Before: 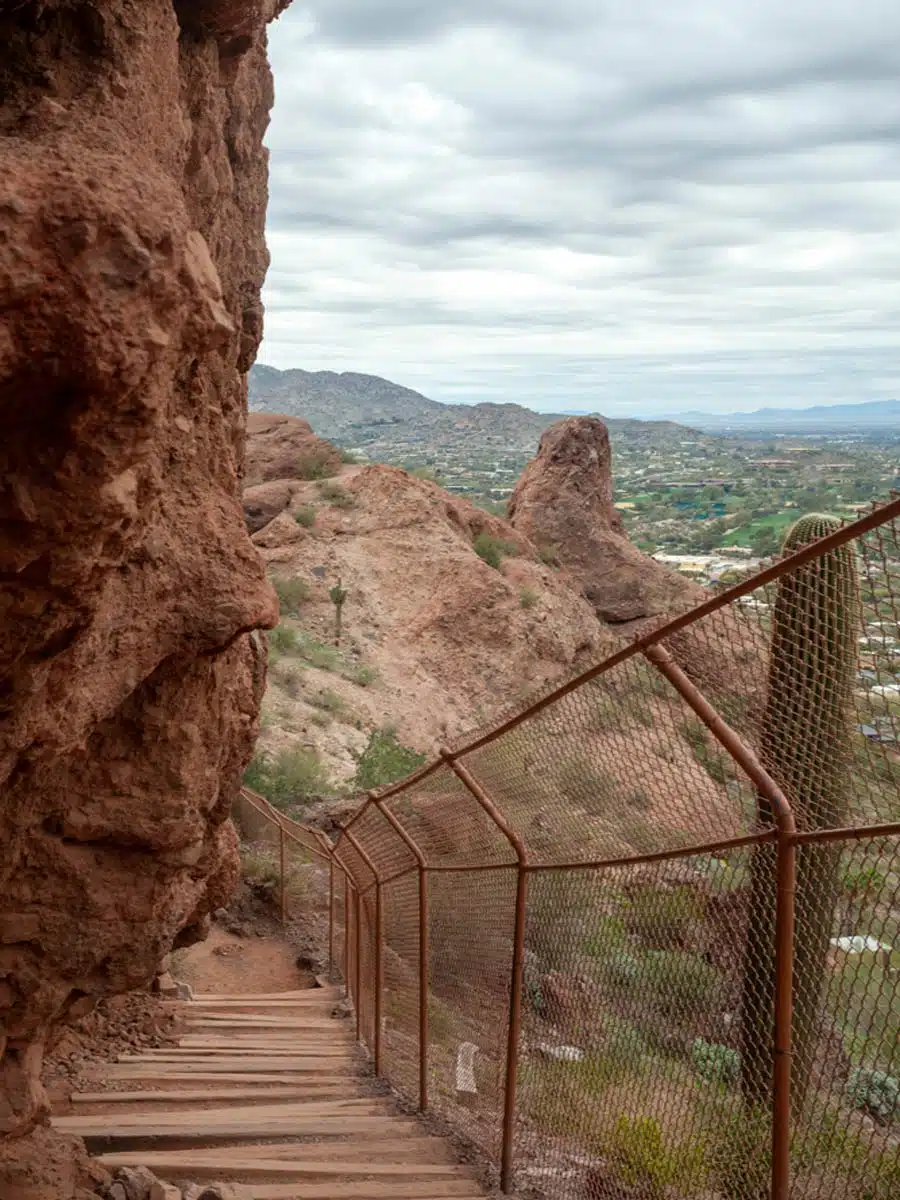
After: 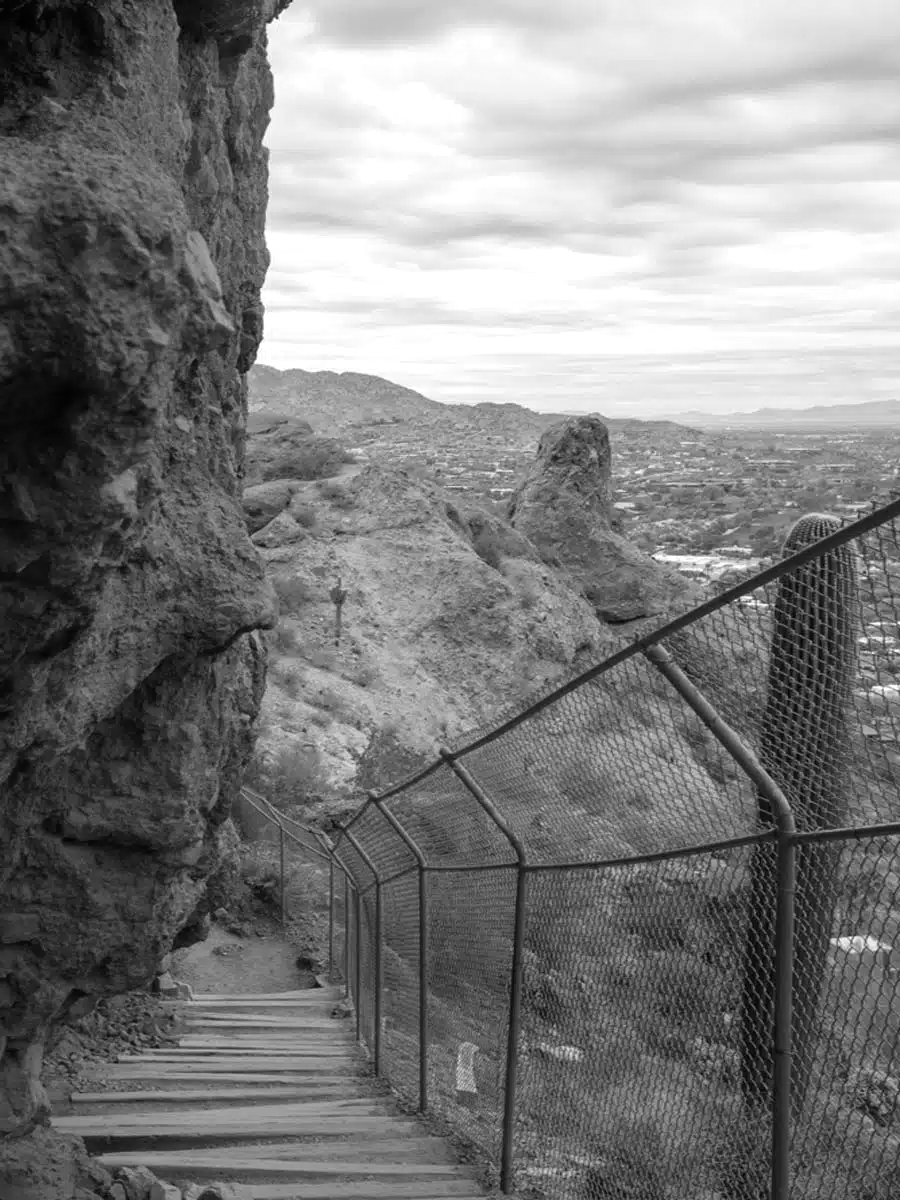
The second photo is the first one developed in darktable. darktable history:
white balance: red 1.188, blue 1.11
color zones: curves: ch0 [(0, 0.48) (0.209, 0.398) (0.305, 0.332) (0.429, 0.493) (0.571, 0.5) (0.714, 0.5) (0.857, 0.5) (1, 0.48)]; ch1 [(0, 0.633) (0.143, 0.586) (0.286, 0.489) (0.429, 0.448) (0.571, 0.31) (0.714, 0.335) (0.857, 0.492) (1, 0.633)]; ch2 [(0, 0.448) (0.143, 0.498) (0.286, 0.5) (0.429, 0.5) (0.571, 0.5) (0.714, 0.5) (0.857, 0.5) (1, 0.448)]
monochrome: on, module defaults
